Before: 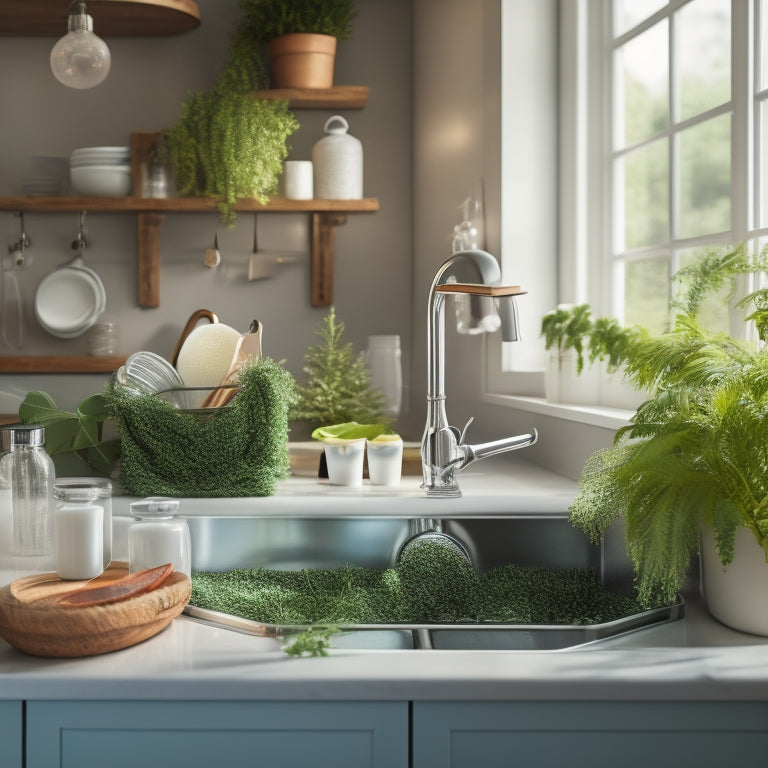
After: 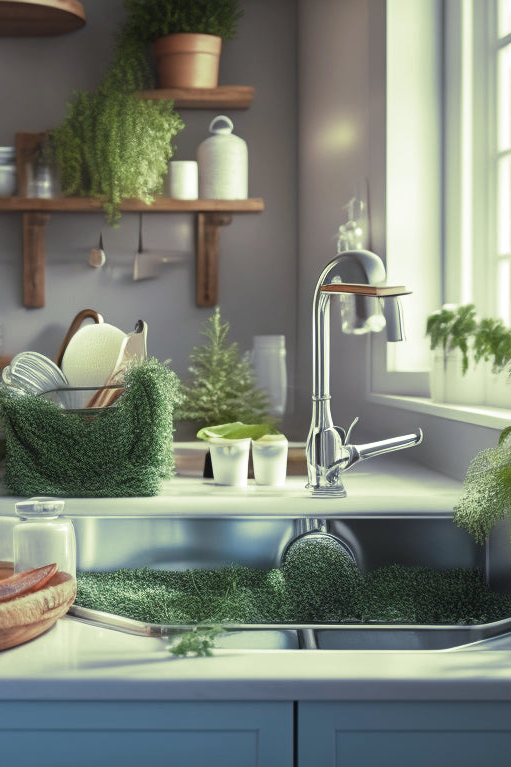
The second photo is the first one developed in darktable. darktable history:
split-toning: shadows › hue 290.82°, shadows › saturation 0.34, highlights › saturation 0.38, balance 0, compress 50%
crop and rotate: left 15.055%, right 18.278%
color calibration: illuminant as shot in camera, x 0.37, y 0.382, temperature 4313.32 K
